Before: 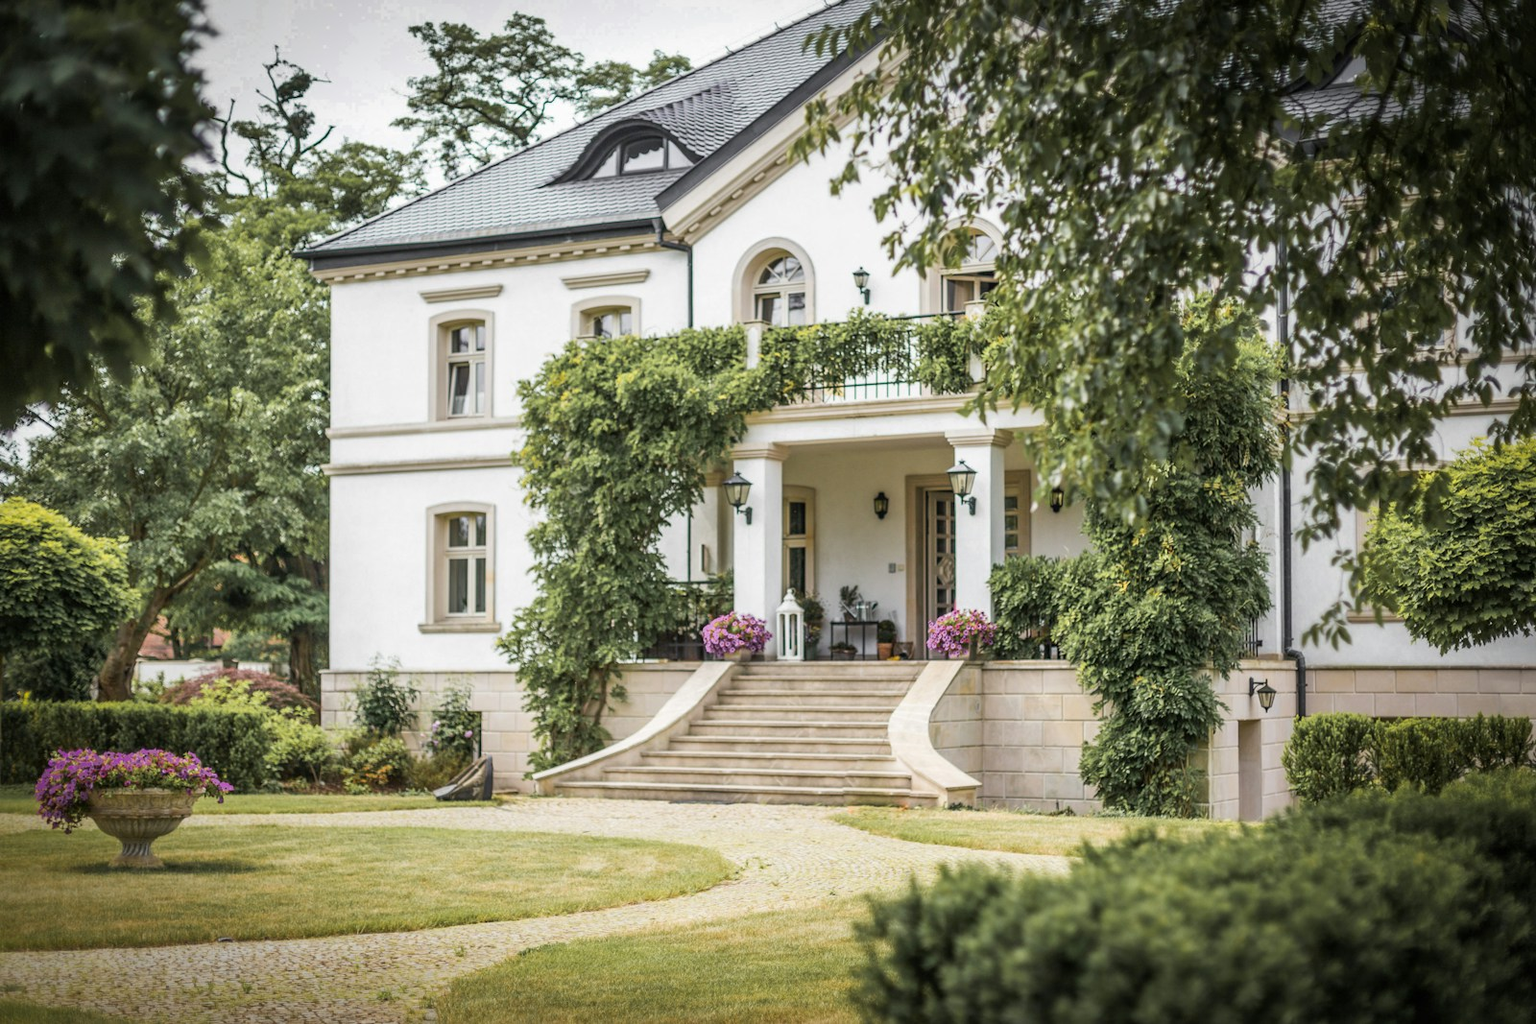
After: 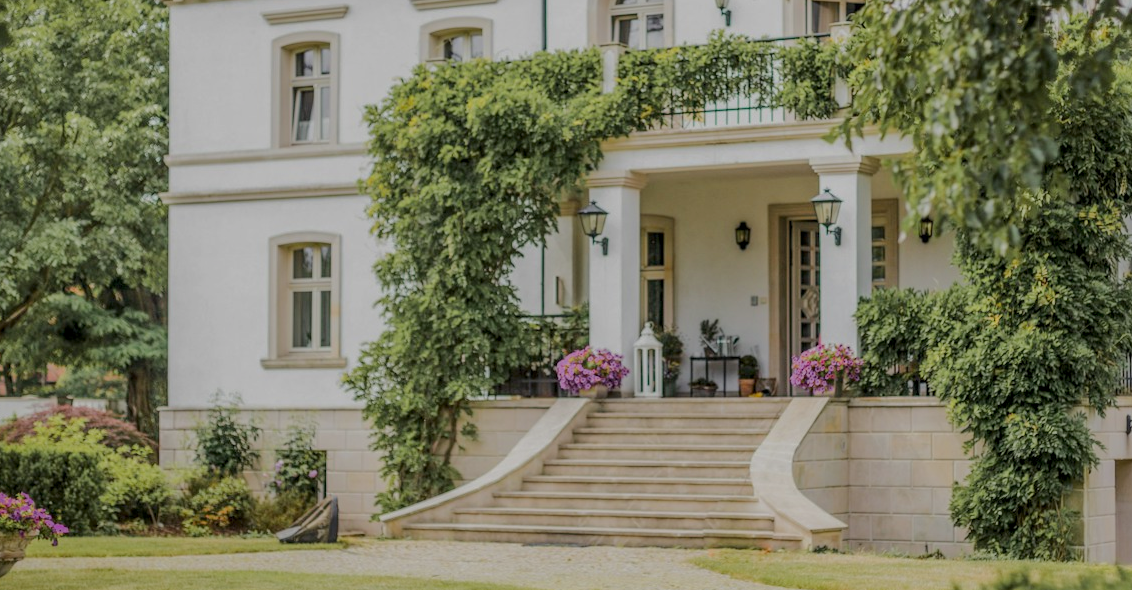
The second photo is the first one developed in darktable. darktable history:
crop: left 10.941%, top 27.335%, right 18.246%, bottom 17.279%
color correction: highlights b* -0.002, saturation 1.09
local contrast: on, module defaults
tone equalizer: -8 EV -0.033 EV, -7 EV 0.019 EV, -6 EV -0.008 EV, -5 EV 0.004 EV, -4 EV -0.051 EV, -3 EV -0.237 EV, -2 EV -0.663 EV, -1 EV -0.976 EV, +0 EV -0.97 EV, edges refinement/feathering 500, mask exposure compensation -1.57 EV, preserve details no
